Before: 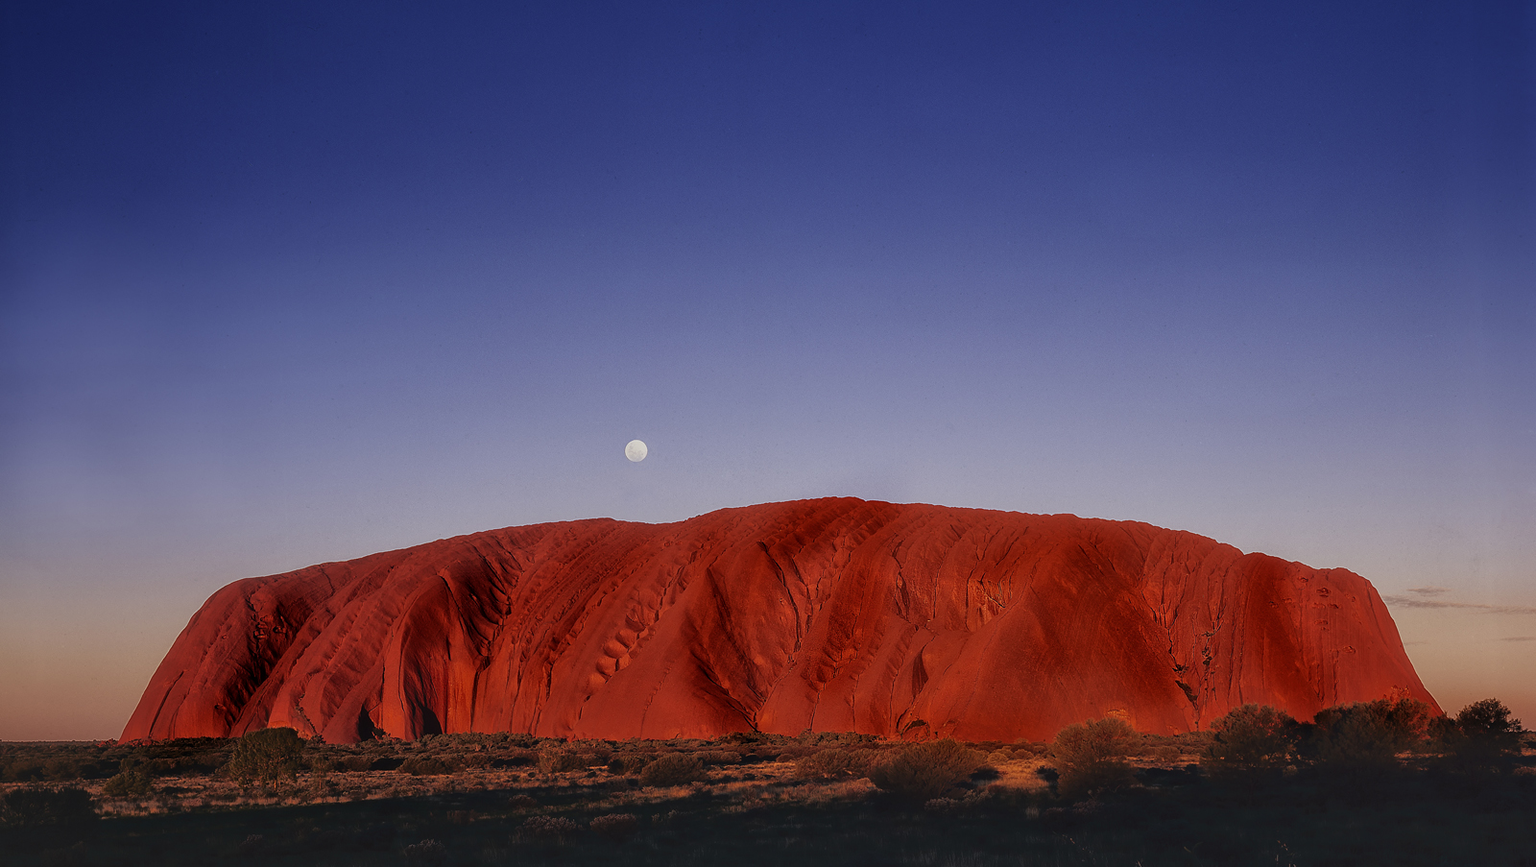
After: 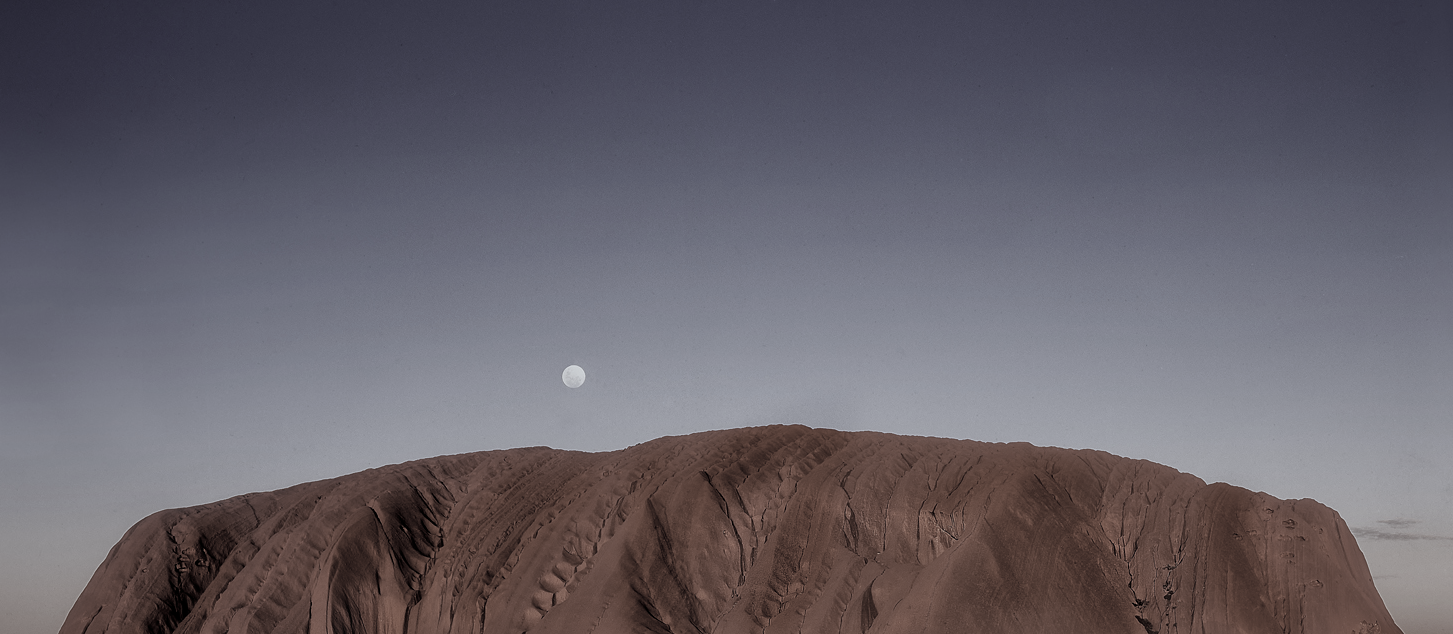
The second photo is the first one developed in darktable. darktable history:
color correction: saturation 0.2
crop: left 5.596%, top 10.314%, right 3.534%, bottom 19.395%
white balance: red 0.926, green 1.003, blue 1.133
